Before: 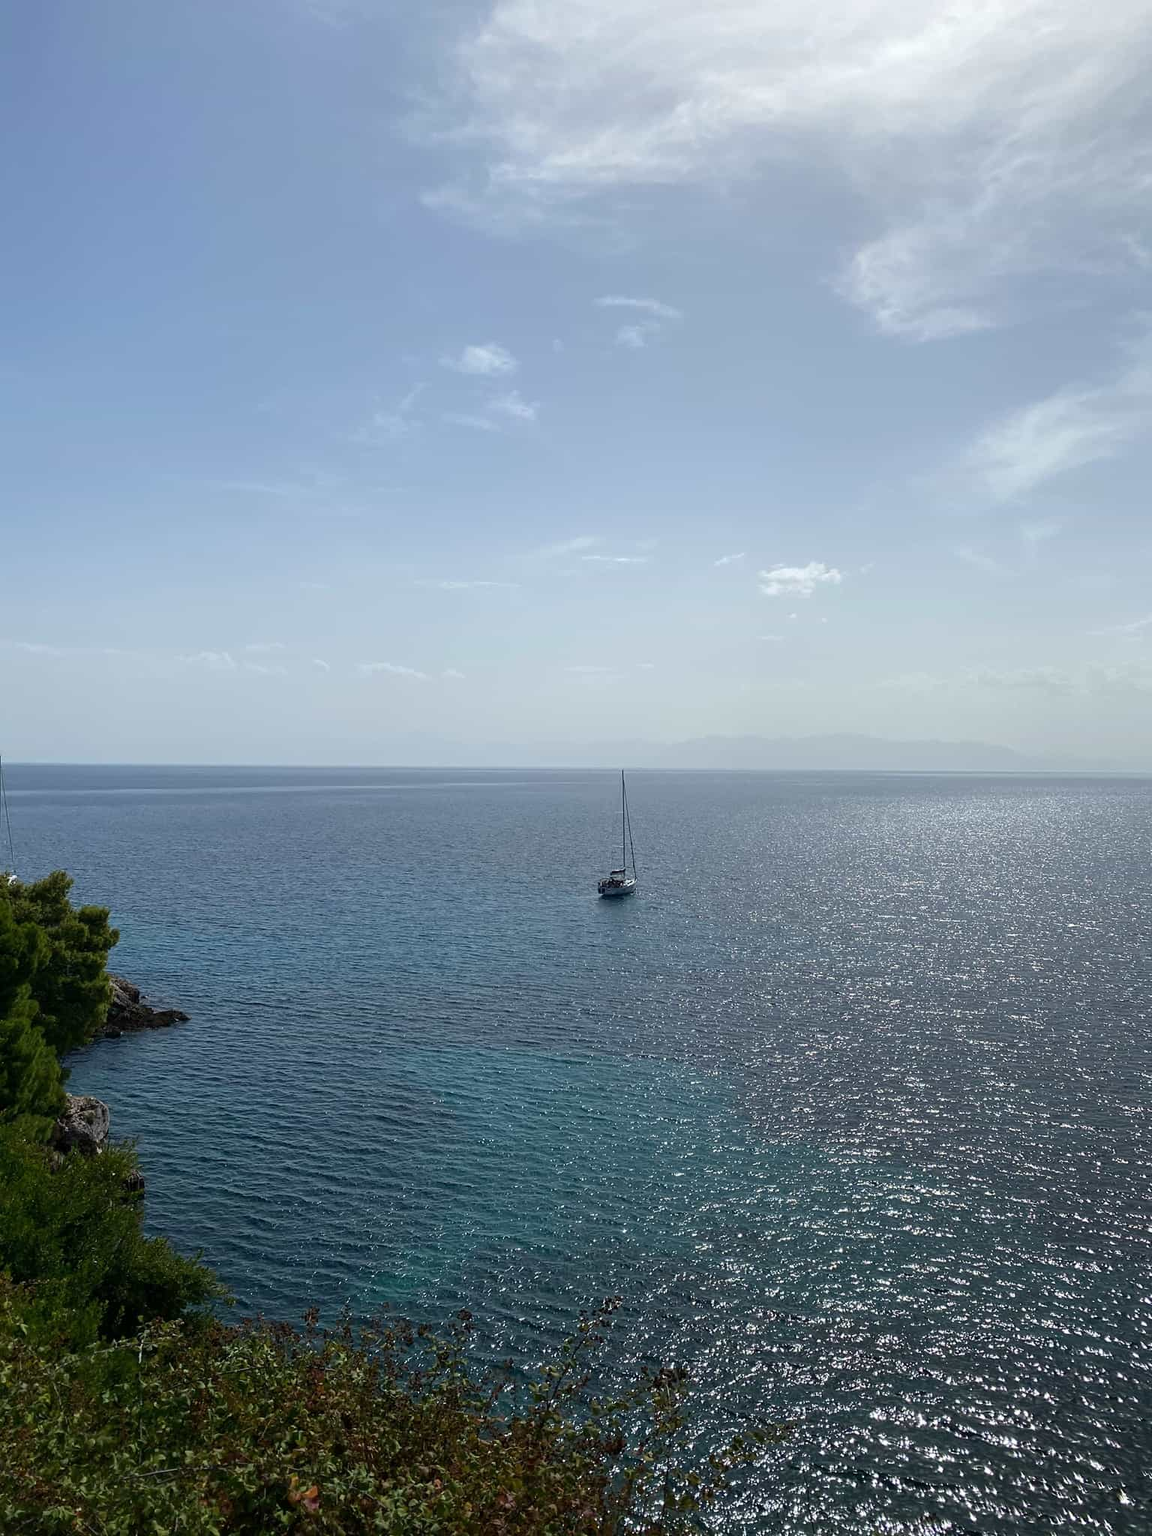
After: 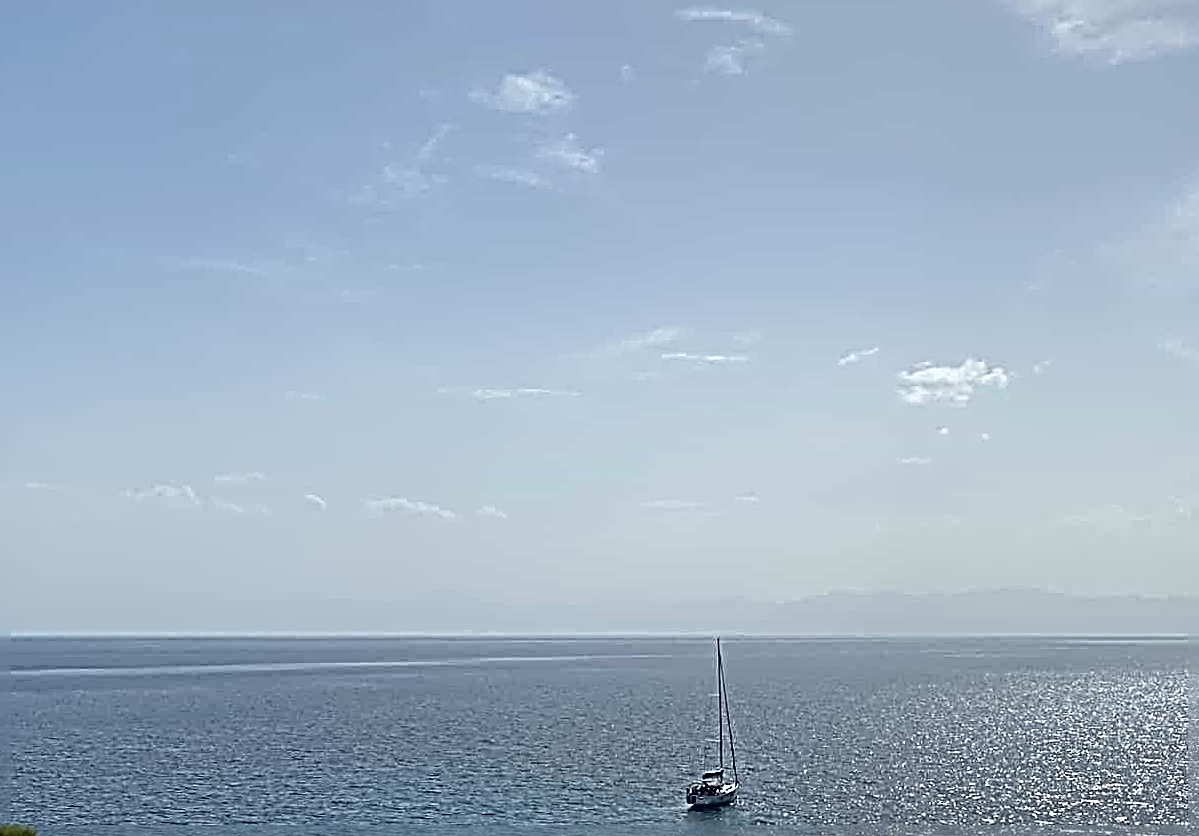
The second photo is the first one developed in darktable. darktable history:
sharpen: radius 4.001, amount 2
rotate and perspective: rotation -0.45°, automatic cropping original format, crop left 0.008, crop right 0.992, crop top 0.012, crop bottom 0.988
crop: left 7.036%, top 18.398%, right 14.379%, bottom 40.043%
contrast brightness saturation: saturation -0.05
